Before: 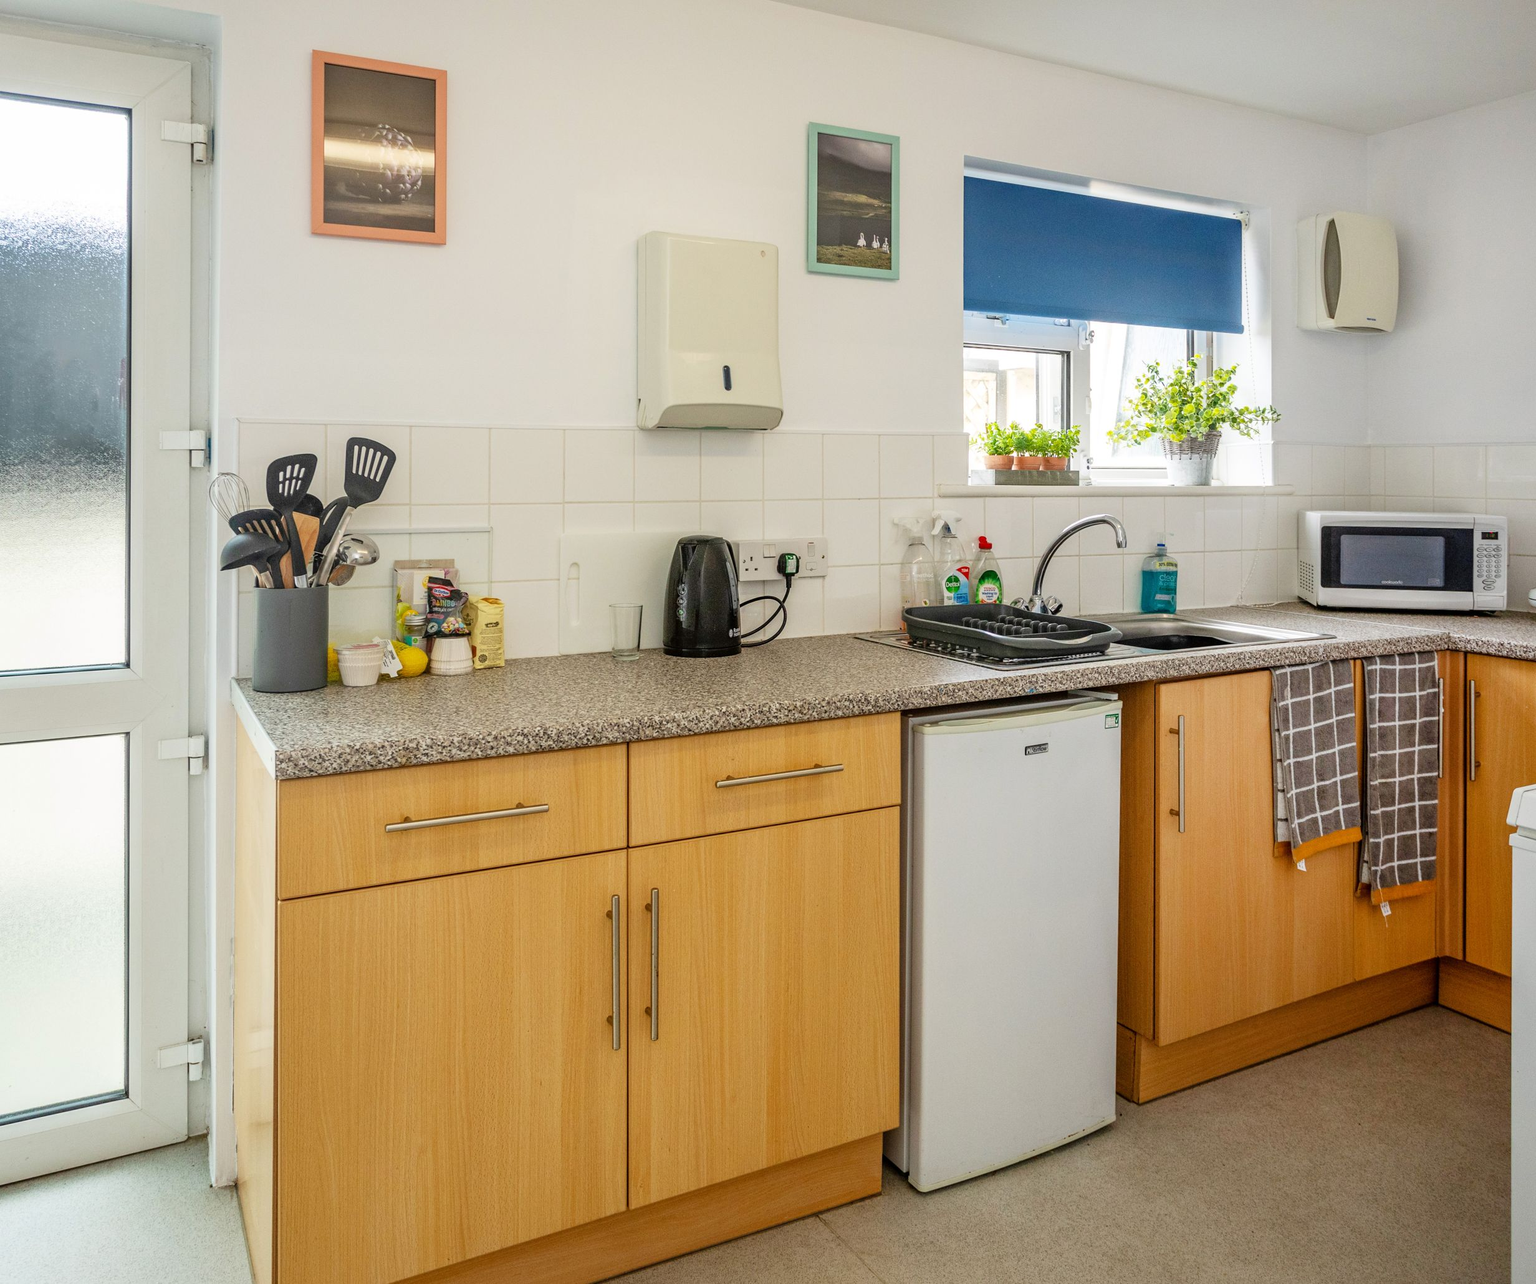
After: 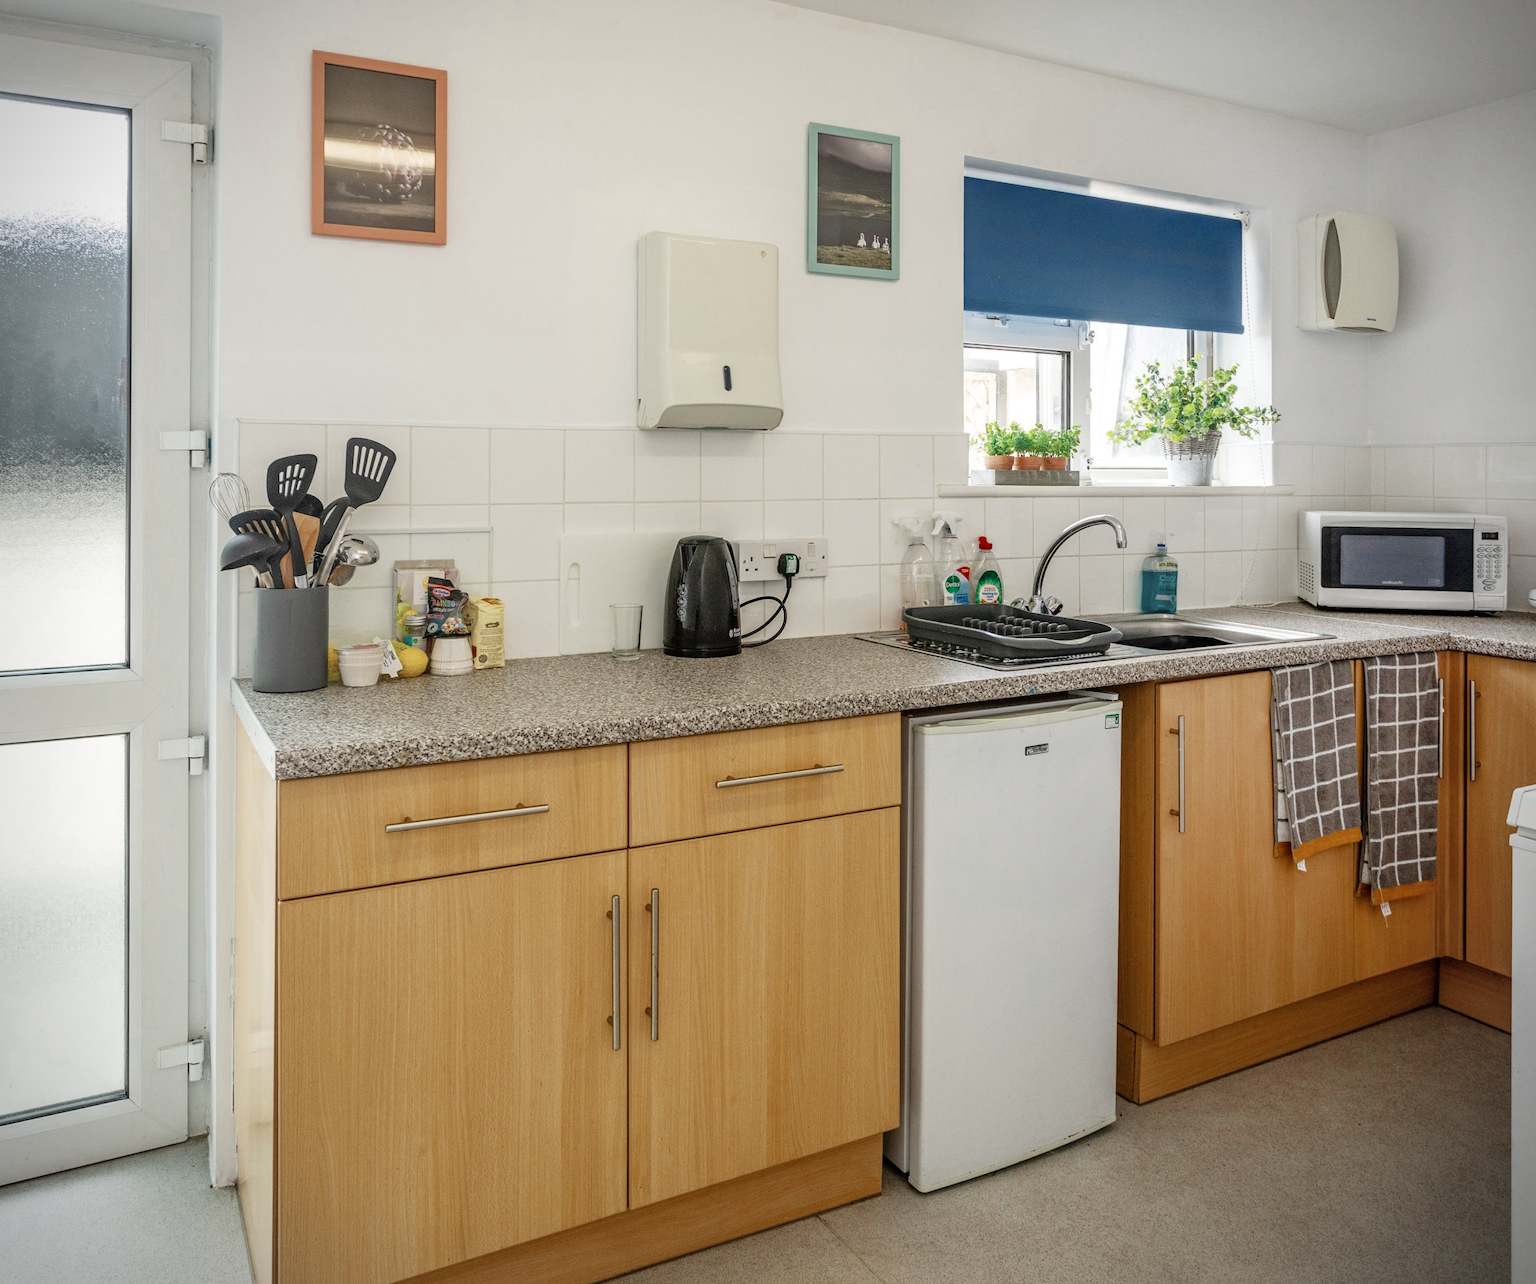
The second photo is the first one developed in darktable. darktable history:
color zones: curves: ch0 [(0, 0.5) (0.125, 0.4) (0.25, 0.5) (0.375, 0.4) (0.5, 0.4) (0.625, 0.35) (0.75, 0.35) (0.875, 0.5)]; ch1 [(0, 0.35) (0.125, 0.45) (0.25, 0.35) (0.375, 0.35) (0.5, 0.35) (0.625, 0.35) (0.75, 0.45) (0.875, 0.35)]; ch2 [(0, 0.6) (0.125, 0.5) (0.25, 0.5) (0.375, 0.6) (0.5, 0.6) (0.625, 0.5) (0.75, 0.5) (0.875, 0.5)]
vignetting: fall-off radius 60.8%, dithering 8-bit output
